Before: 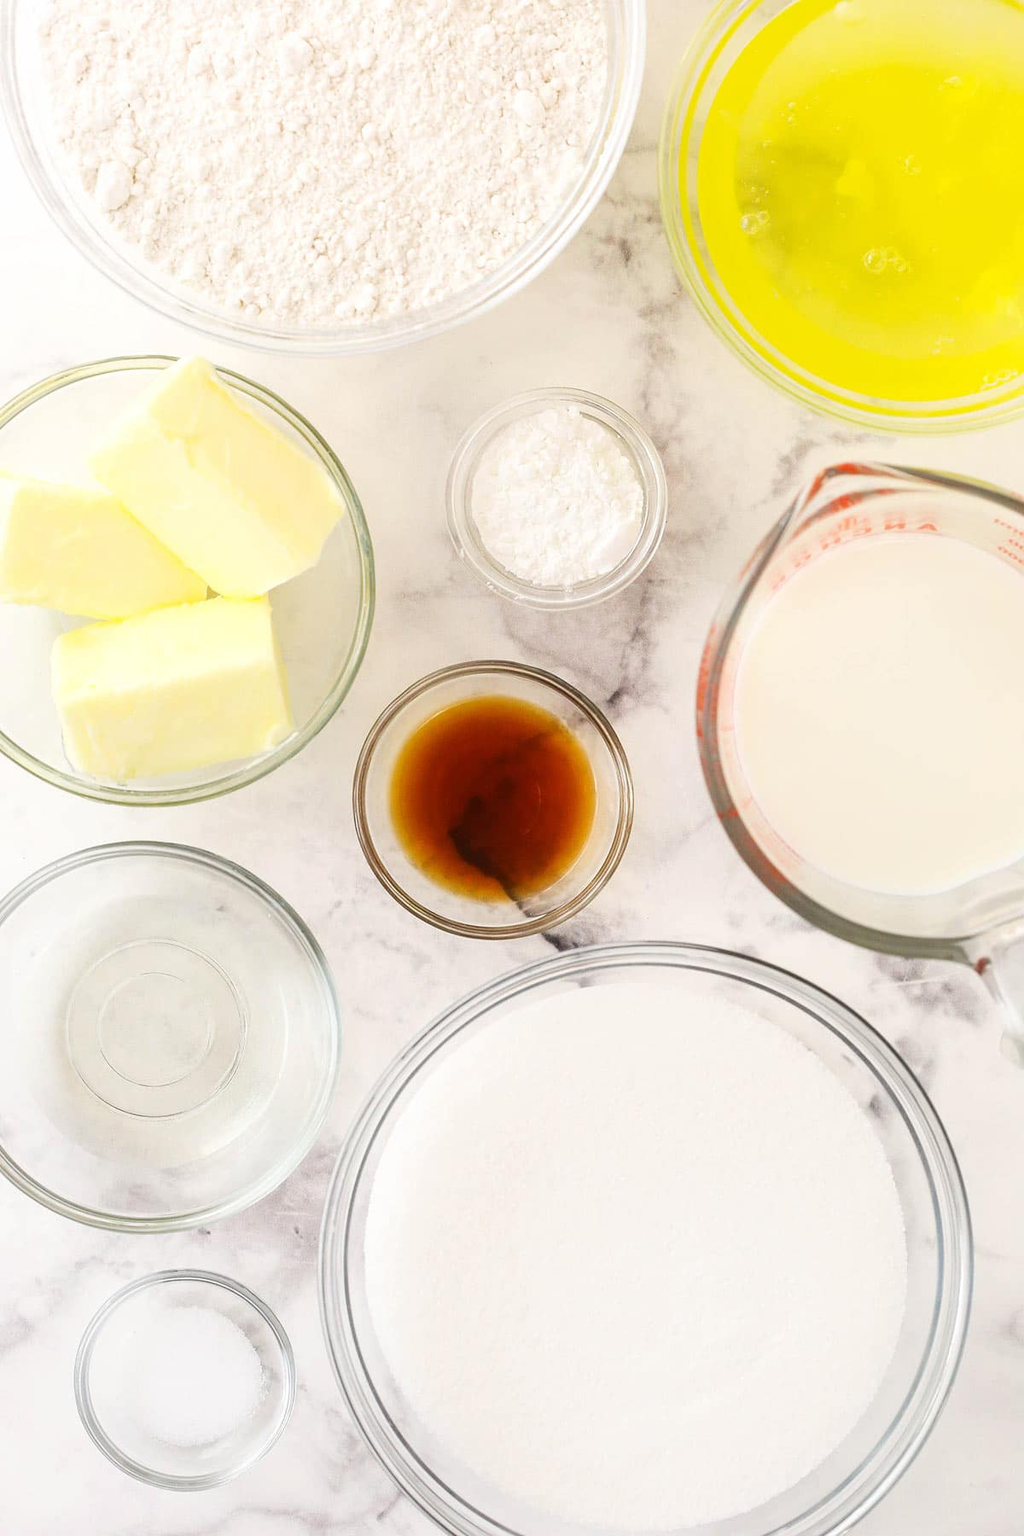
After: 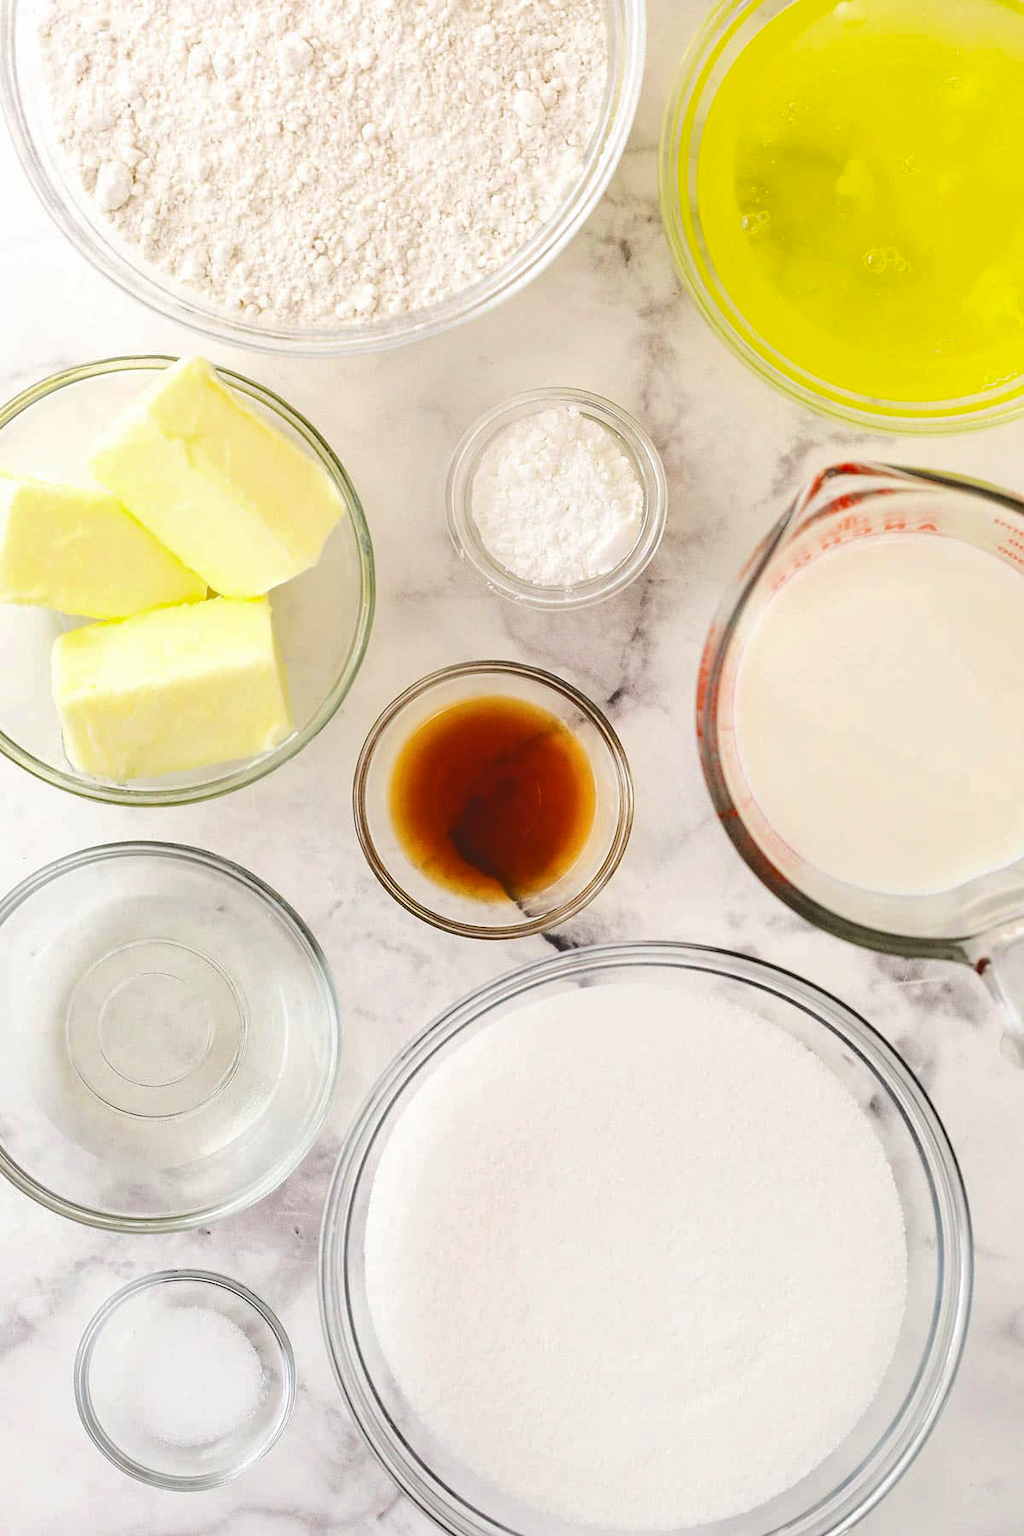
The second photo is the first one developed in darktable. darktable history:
shadows and highlights: low approximation 0.01, soften with gaussian
tone curve: curves: ch0 [(0, 0) (0.003, 0.126) (0.011, 0.129) (0.025, 0.129) (0.044, 0.136) (0.069, 0.145) (0.1, 0.162) (0.136, 0.182) (0.177, 0.211) (0.224, 0.254) (0.277, 0.307) (0.335, 0.366) (0.399, 0.441) (0.468, 0.533) (0.543, 0.624) (0.623, 0.702) (0.709, 0.774) (0.801, 0.835) (0.898, 0.904) (1, 1)], color space Lab, independent channels, preserve colors none
